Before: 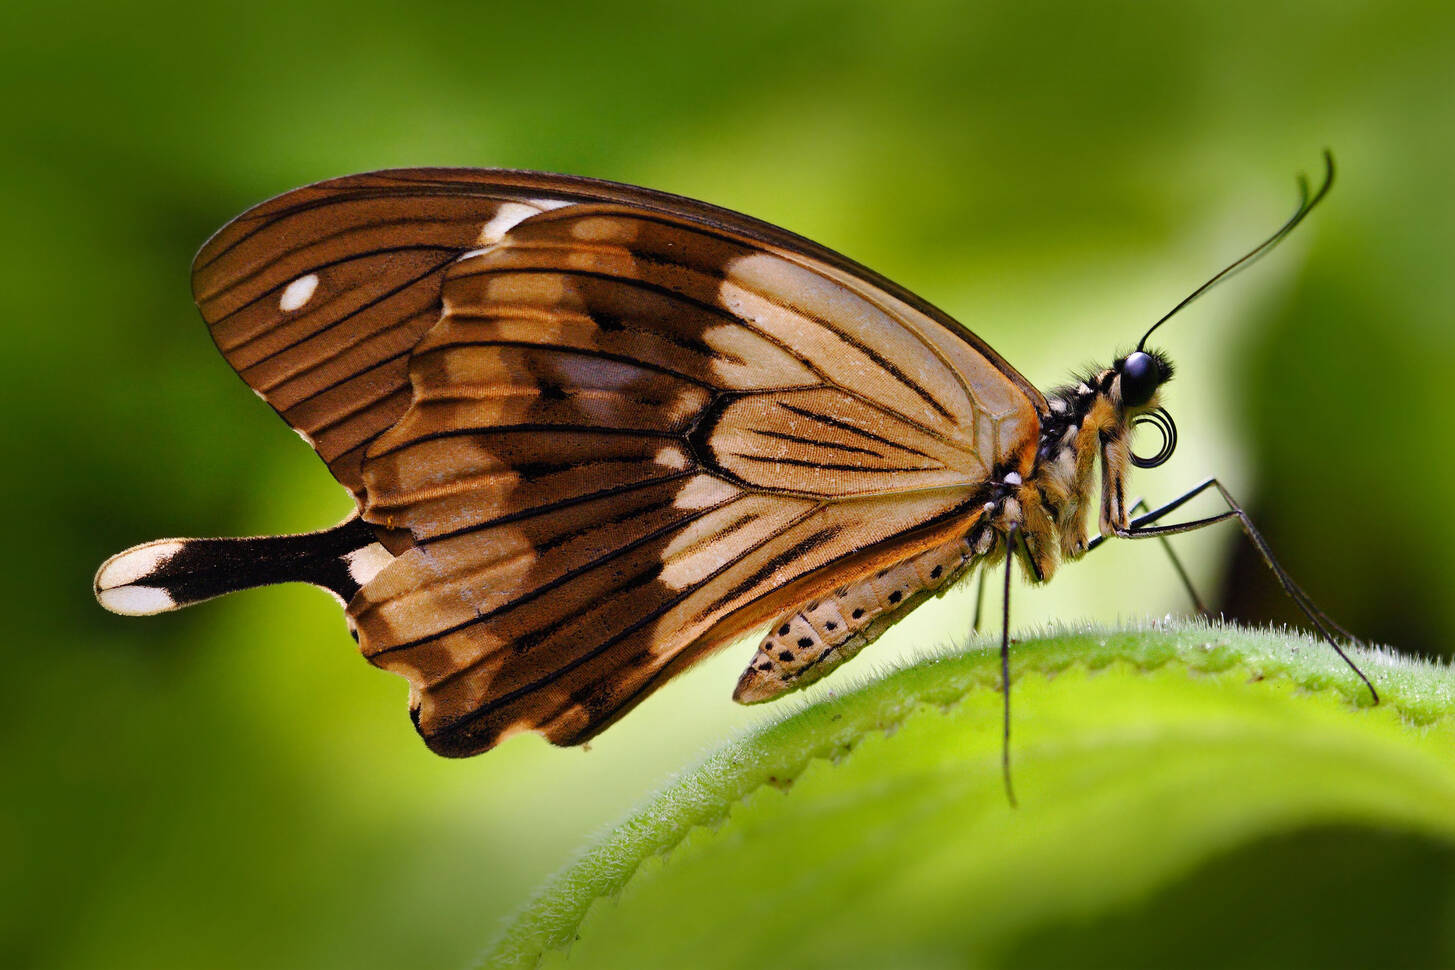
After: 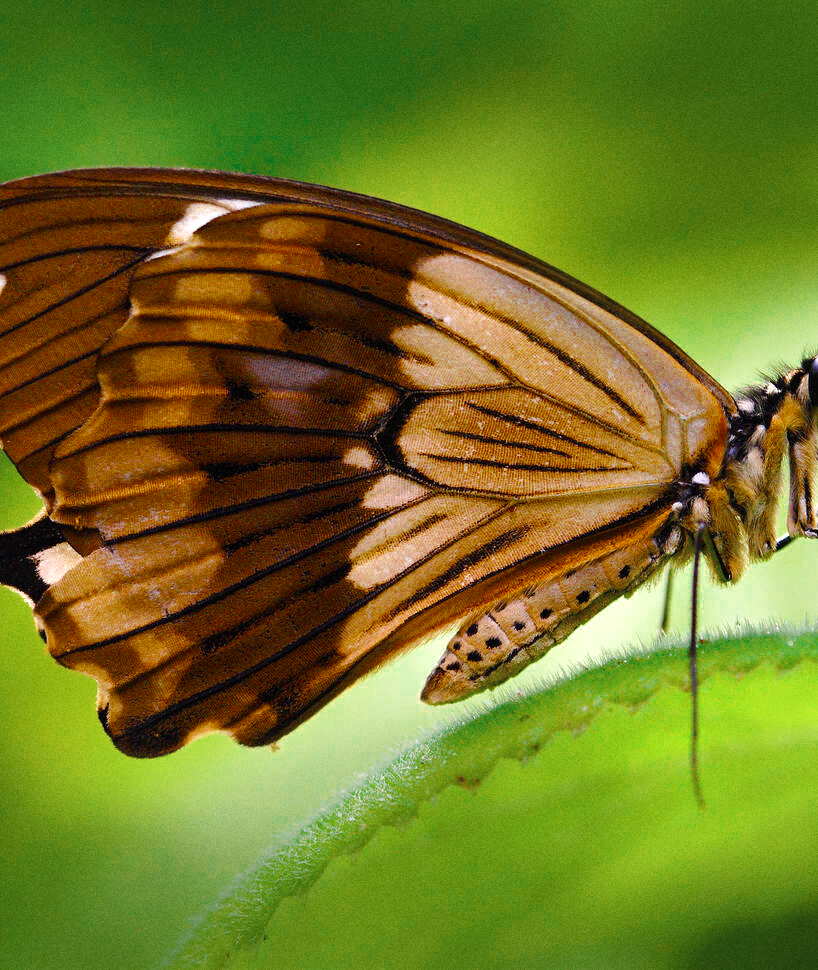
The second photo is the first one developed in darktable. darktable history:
crop: left 21.496%, right 22.254%
color zones: curves: ch0 [(0, 0.5) (0.125, 0.4) (0.25, 0.5) (0.375, 0.4) (0.5, 0.4) (0.625, 0.35) (0.75, 0.35) (0.875, 0.5)]; ch1 [(0, 0.35) (0.125, 0.45) (0.25, 0.35) (0.375, 0.35) (0.5, 0.35) (0.625, 0.35) (0.75, 0.45) (0.875, 0.35)]; ch2 [(0, 0.6) (0.125, 0.5) (0.25, 0.5) (0.375, 0.6) (0.5, 0.6) (0.625, 0.5) (0.75, 0.5) (0.875, 0.5)]
color balance rgb: perceptual saturation grading › global saturation 36%, perceptual brilliance grading › global brilliance 10%, global vibrance 20%
grain: coarseness 0.09 ISO
